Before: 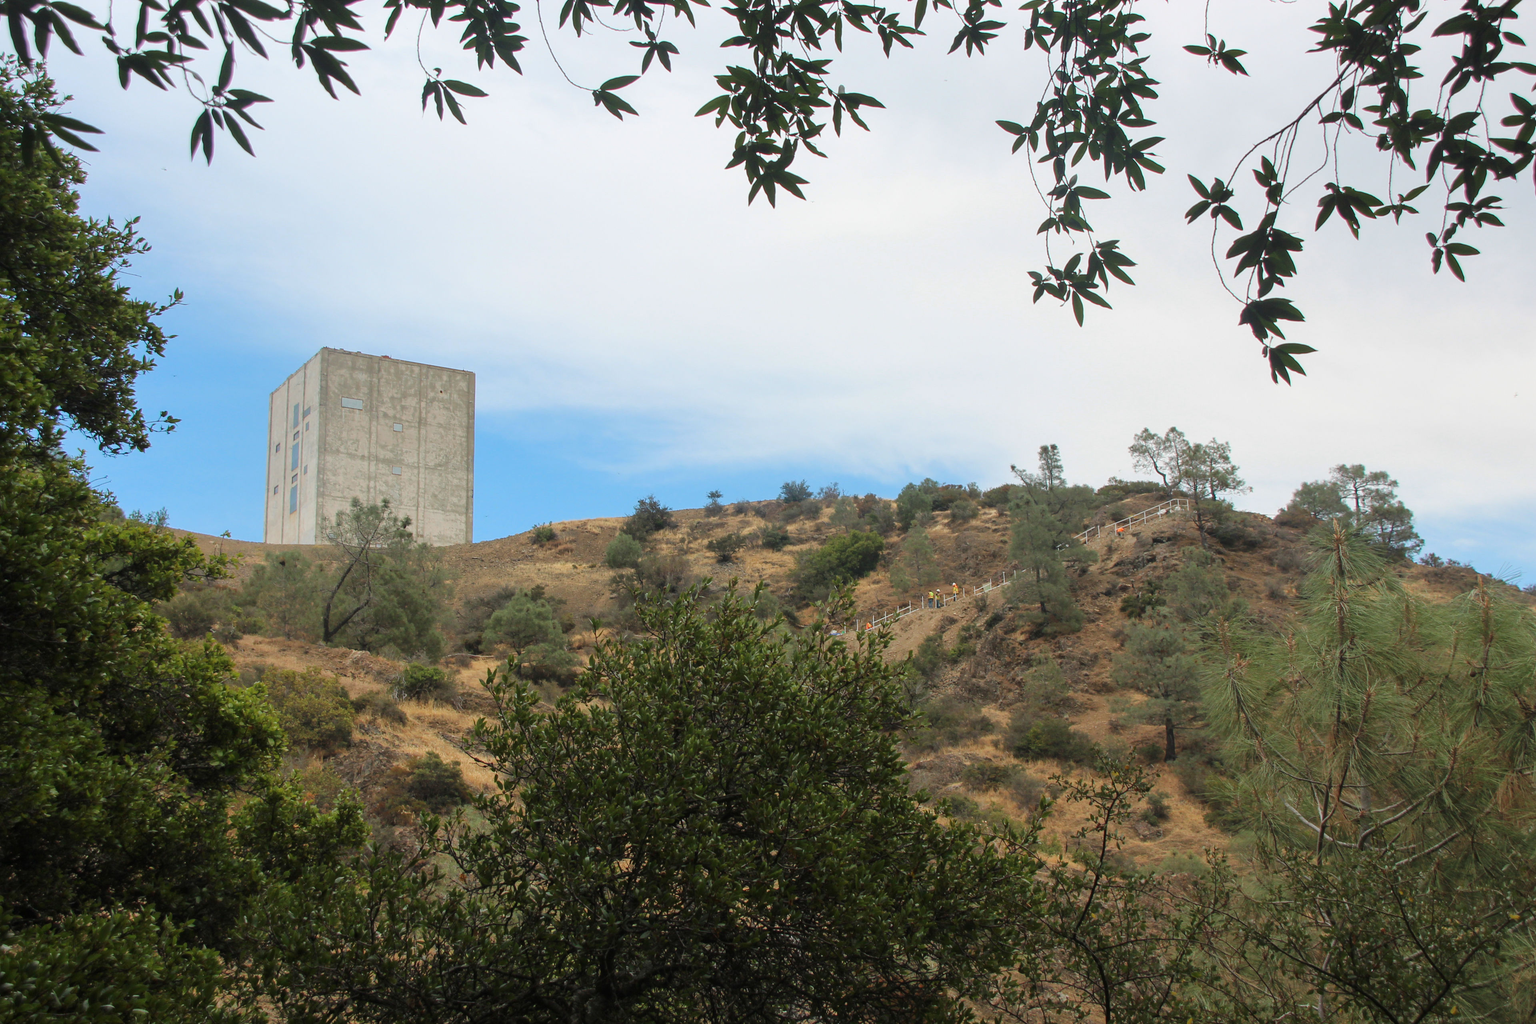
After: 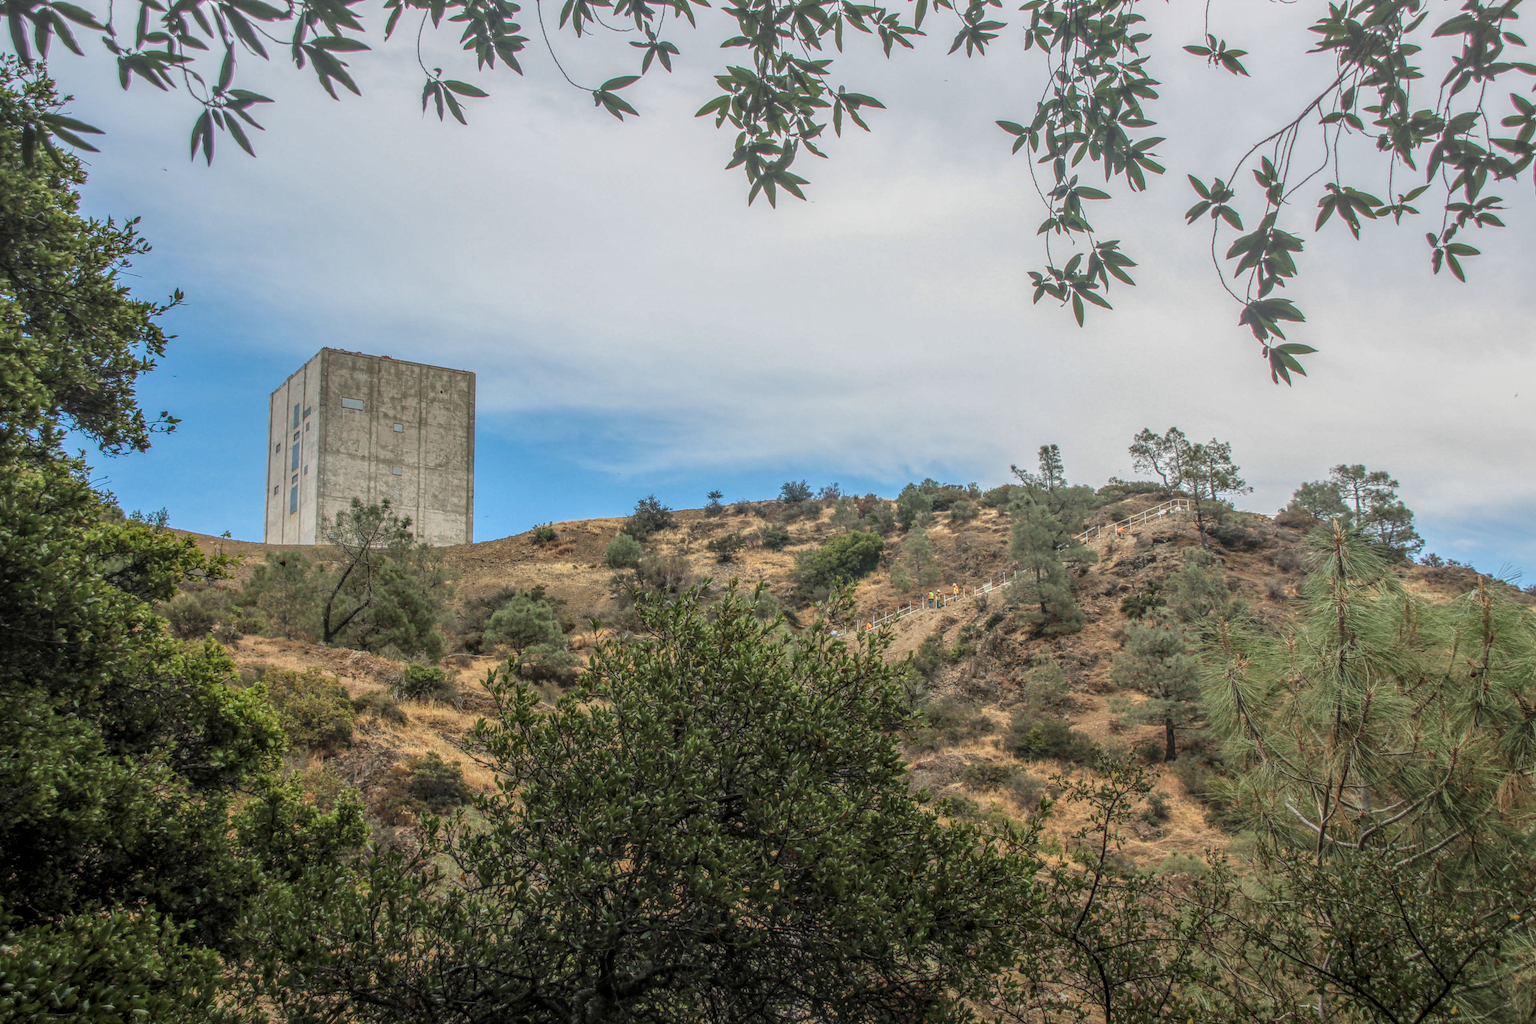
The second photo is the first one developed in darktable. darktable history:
local contrast: highlights 4%, shadows 1%, detail 201%, midtone range 0.252
